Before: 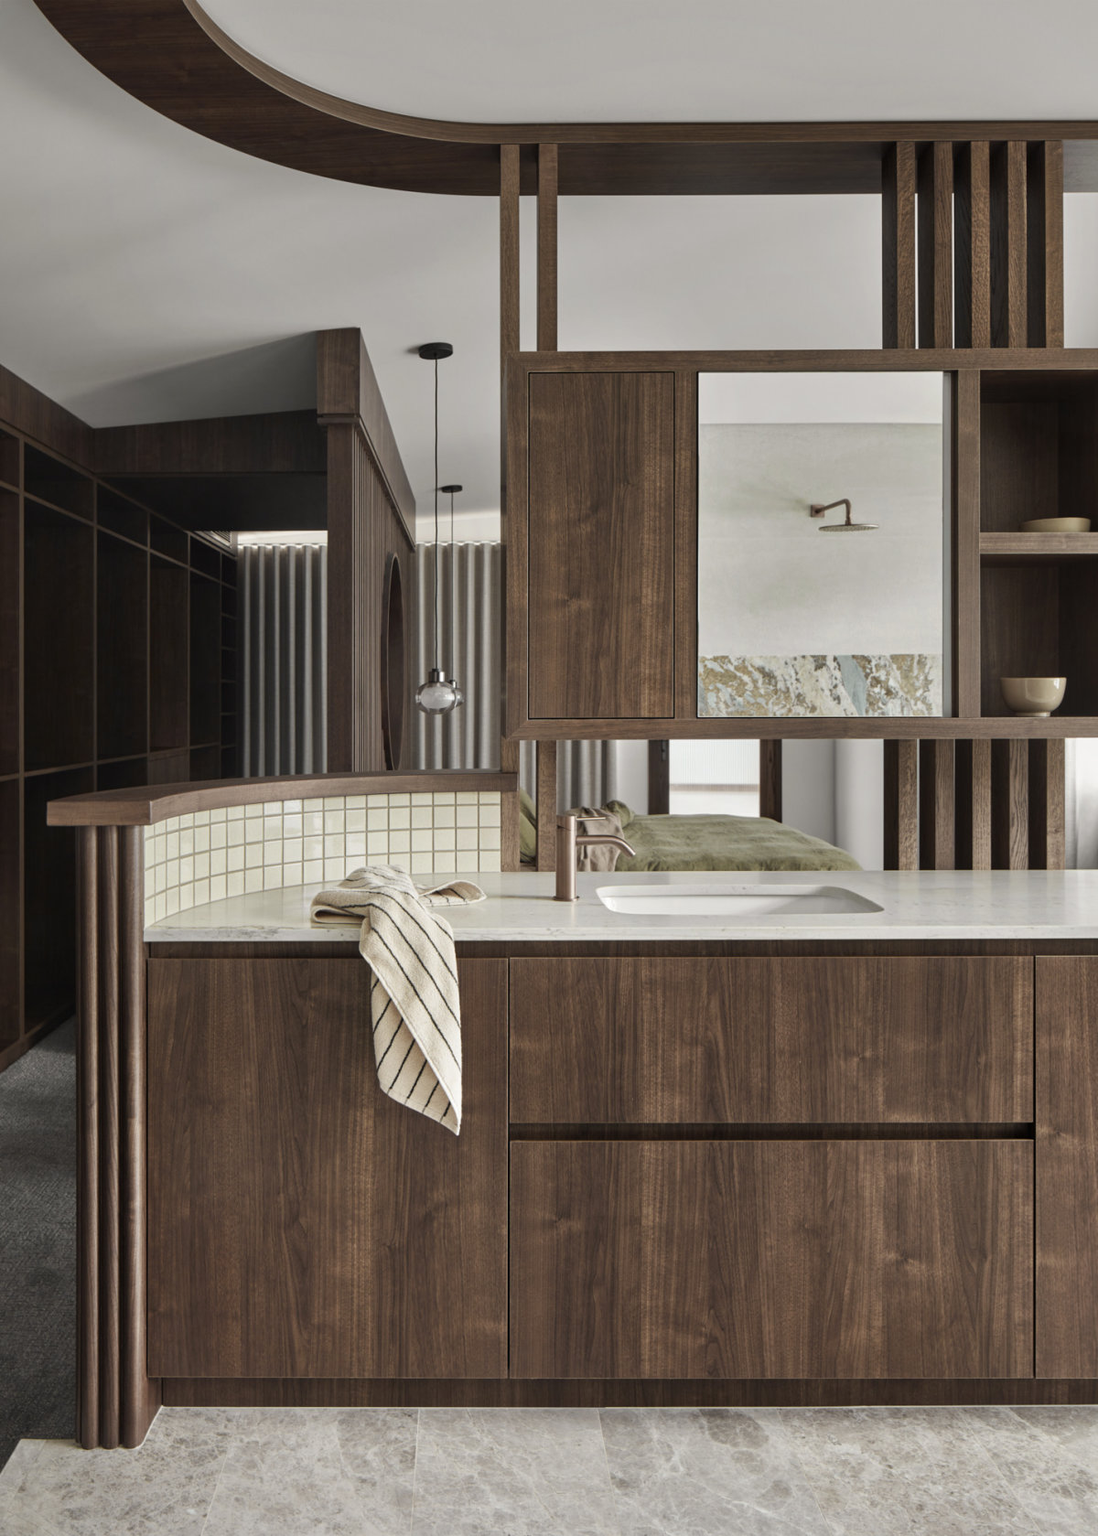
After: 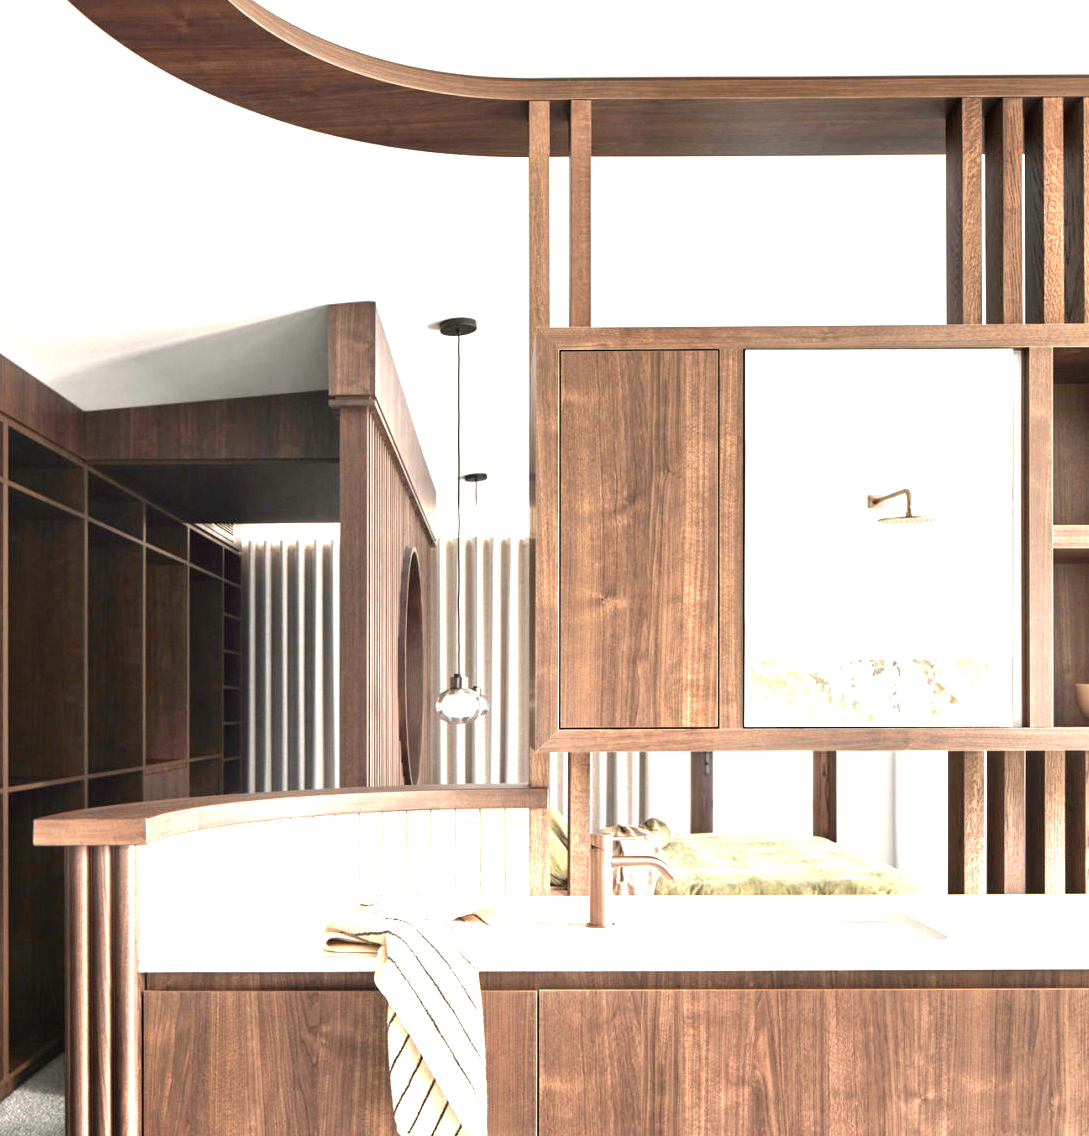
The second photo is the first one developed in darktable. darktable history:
crop: left 1.509%, top 3.452%, right 7.696%, bottom 28.452%
exposure: exposure 2.25 EV, compensate highlight preservation false
tone equalizer: on, module defaults
